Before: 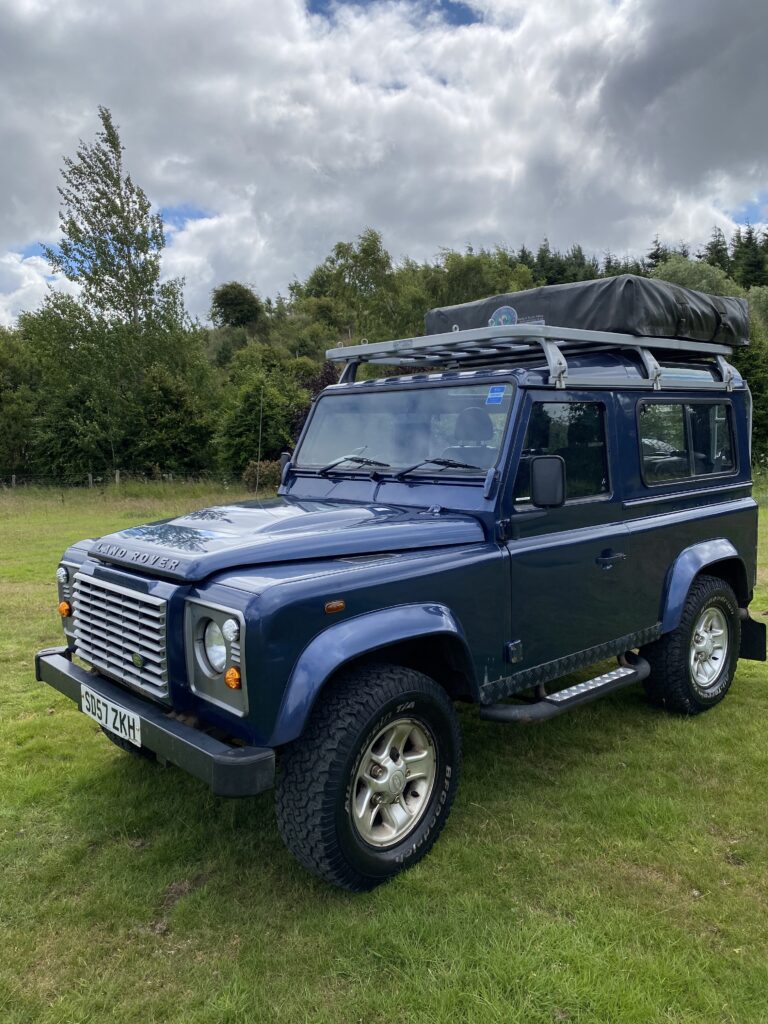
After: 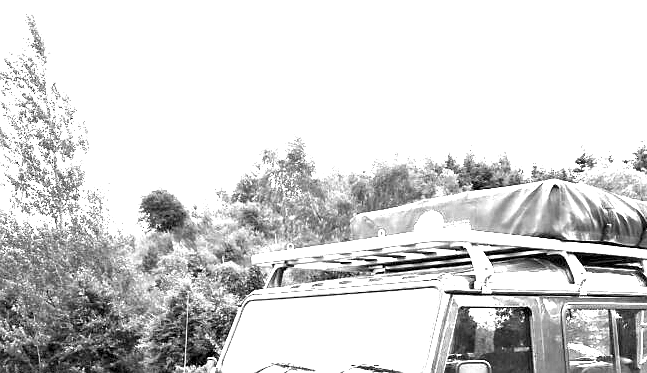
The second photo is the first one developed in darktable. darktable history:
crop and rotate: left 9.717%, top 9.367%, right 5.989%, bottom 54.149%
color zones: curves: ch0 [(0, 0.613) (0.01, 0.613) (0.245, 0.448) (0.498, 0.529) (0.642, 0.665) (0.879, 0.777) (0.99, 0.613)]; ch1 [(0, 0) (0.143, 0) (0.286, 0) (0.429, 0) (0.571, 0) (0.714, 0) (0.857, 0)]
contrast equalizer: octaves 7, y [[0.536, 0.565, 0.581, 0.516, 0.52, 0.491], [0.5 ×6], [0.5 ×6], [0 ×6], [0 ×6]]
sharpen: radius 1.005, threshold 0.973
exposure: exposure 2.986 EV, compensate highlight preservation false
